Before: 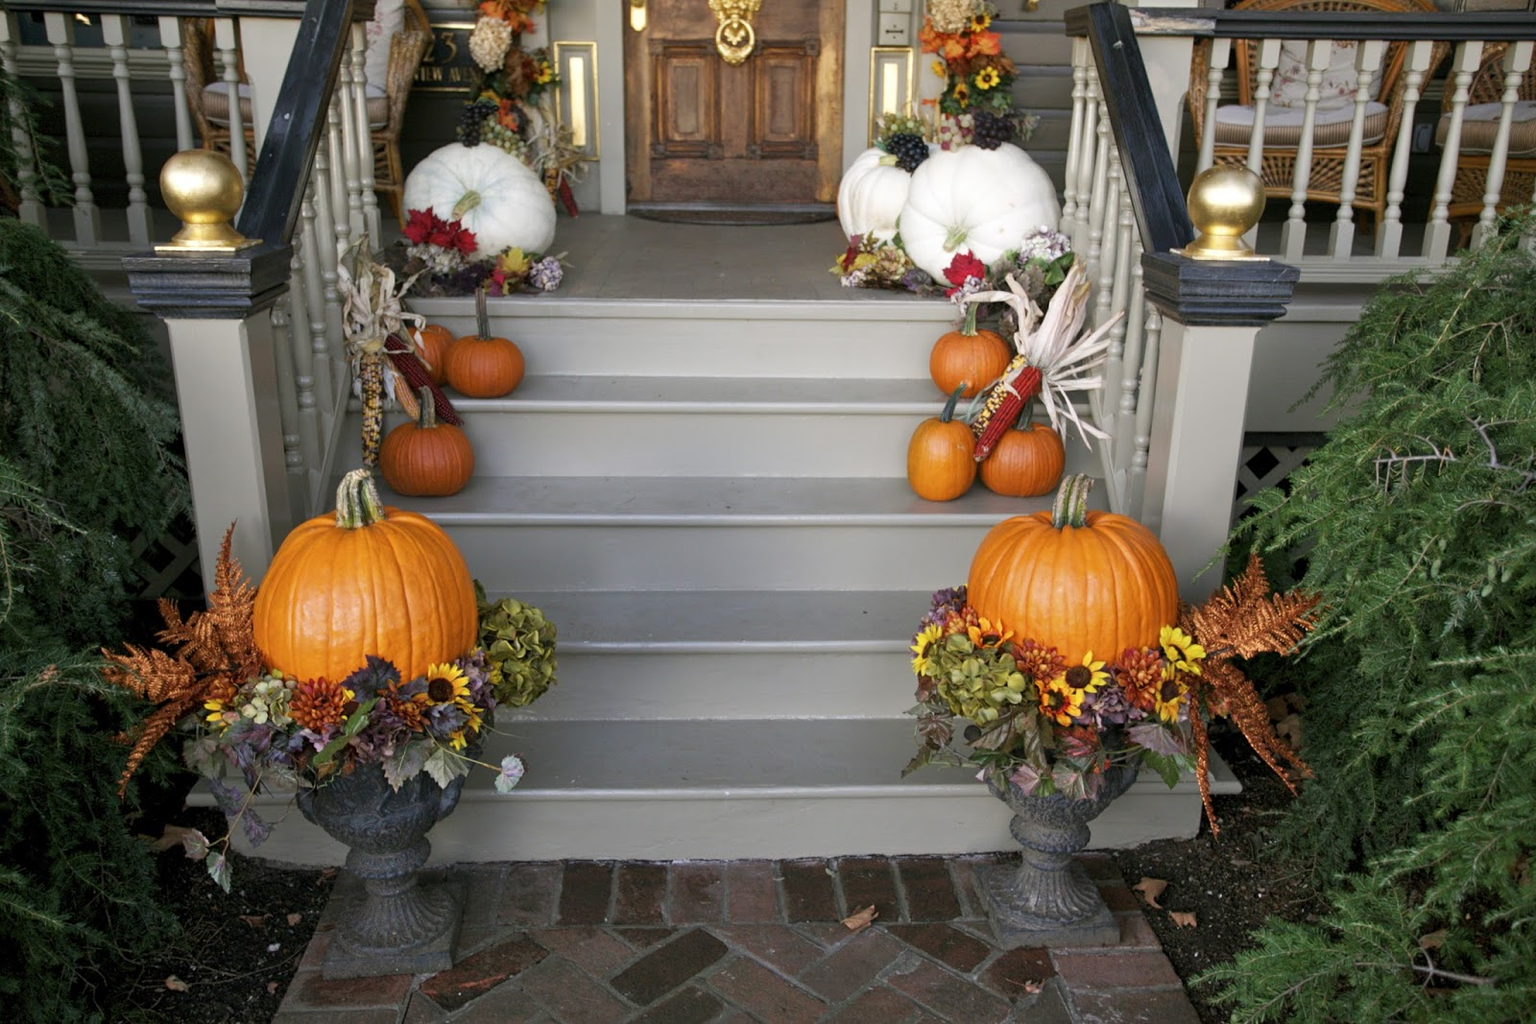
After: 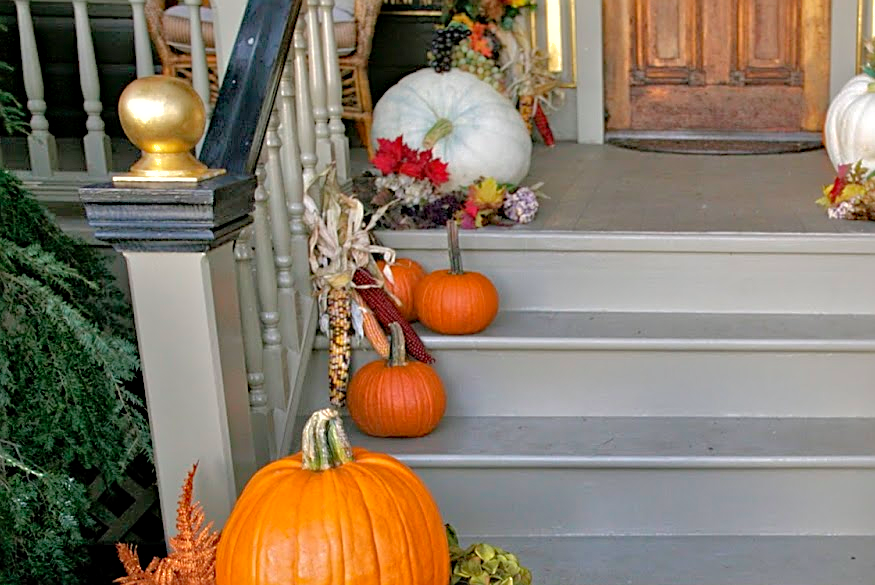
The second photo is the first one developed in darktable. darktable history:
sharpen: on, module defaults
tone equalizer: -7 EV 0.15 EV, -6 EV 0.6 EV, -5 EV 1.15 EV, -4 EV 1.33 EV, -3 EV 1.15 EV, -2 EV 0.6 EV, -1 EV 0.15 EV, mask exposure compensation -0.5 EV
haze removal: compatibility mode true, adaptive false
shadows and highlights: on, module defaults
crop and rotate: left 3.047%, top 7.509%, right 42.236%, bottom 37.598%
